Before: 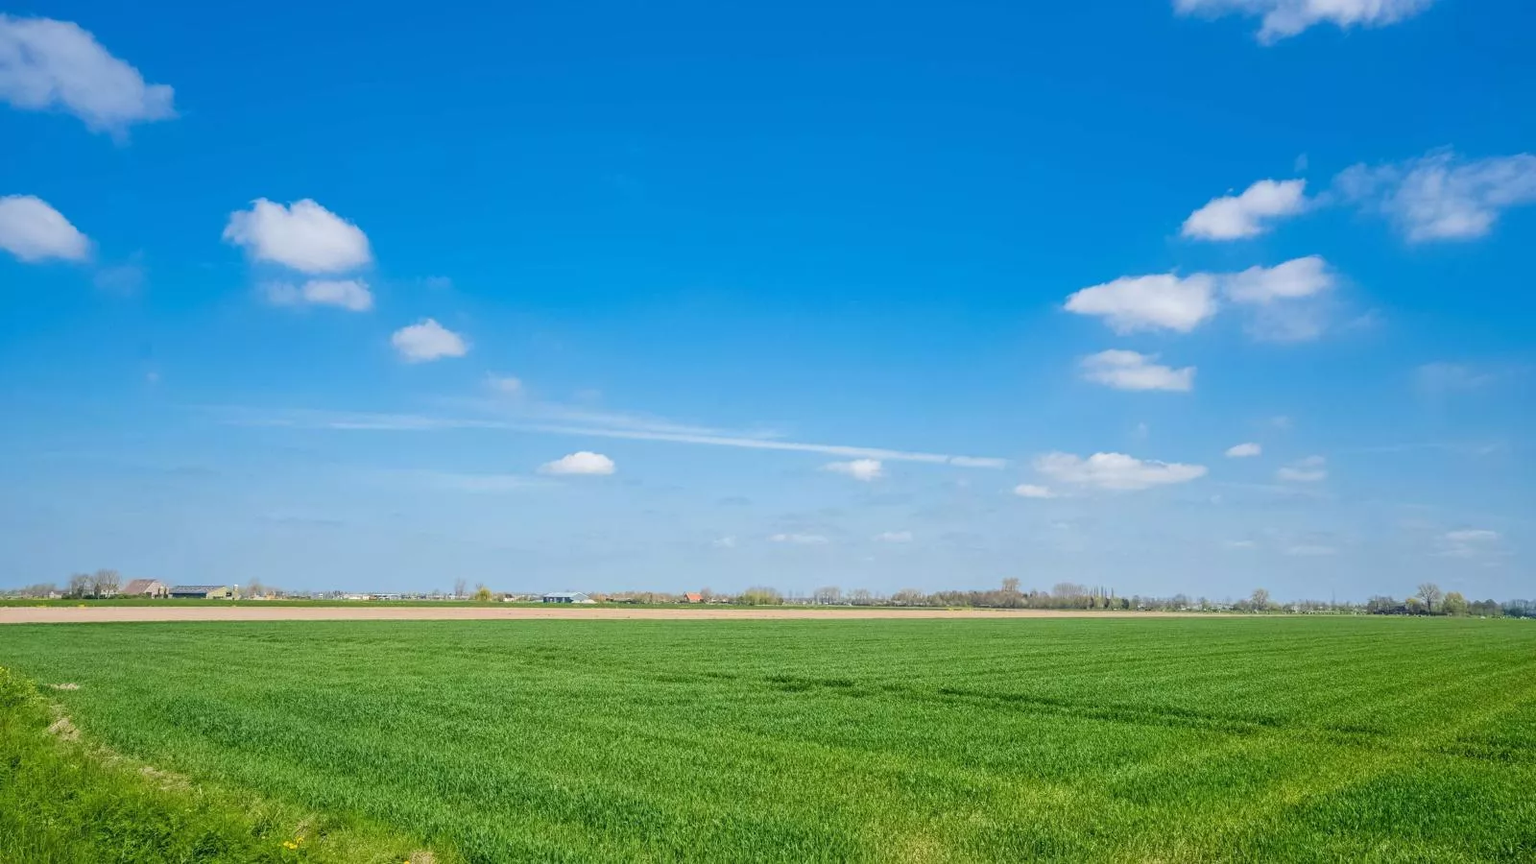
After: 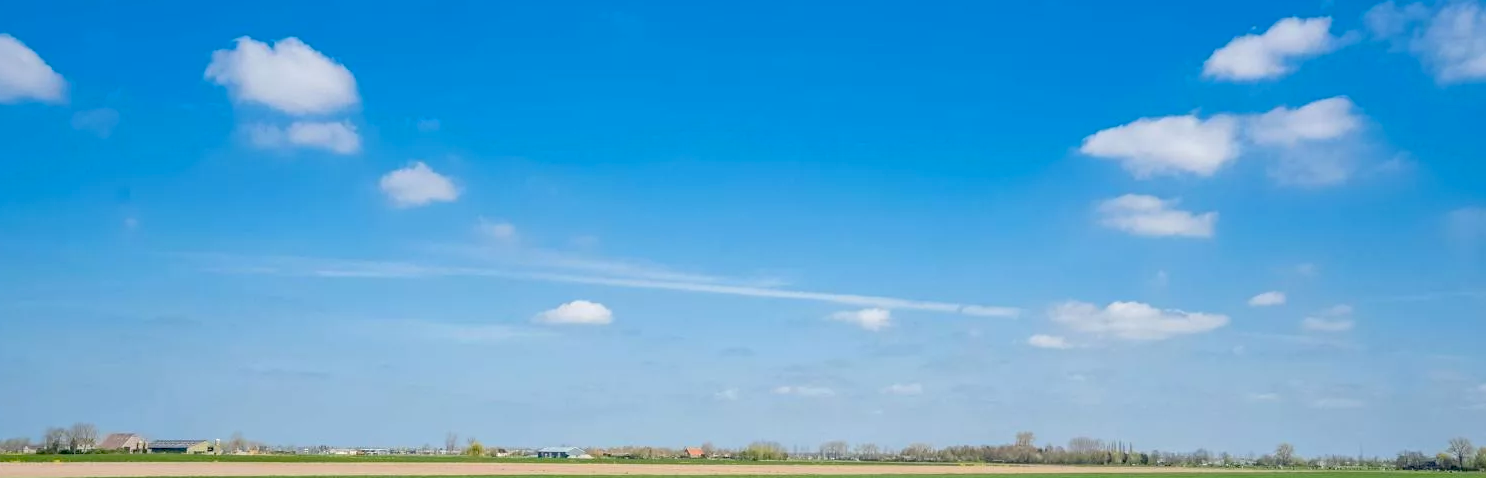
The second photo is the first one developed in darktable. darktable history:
crop: left 1.779%, top 18.965%, right 5.342%, bottom 27.855%
exposure: black level correction 0.017, exposure -0.006 EV, compensate highlight preservation false
